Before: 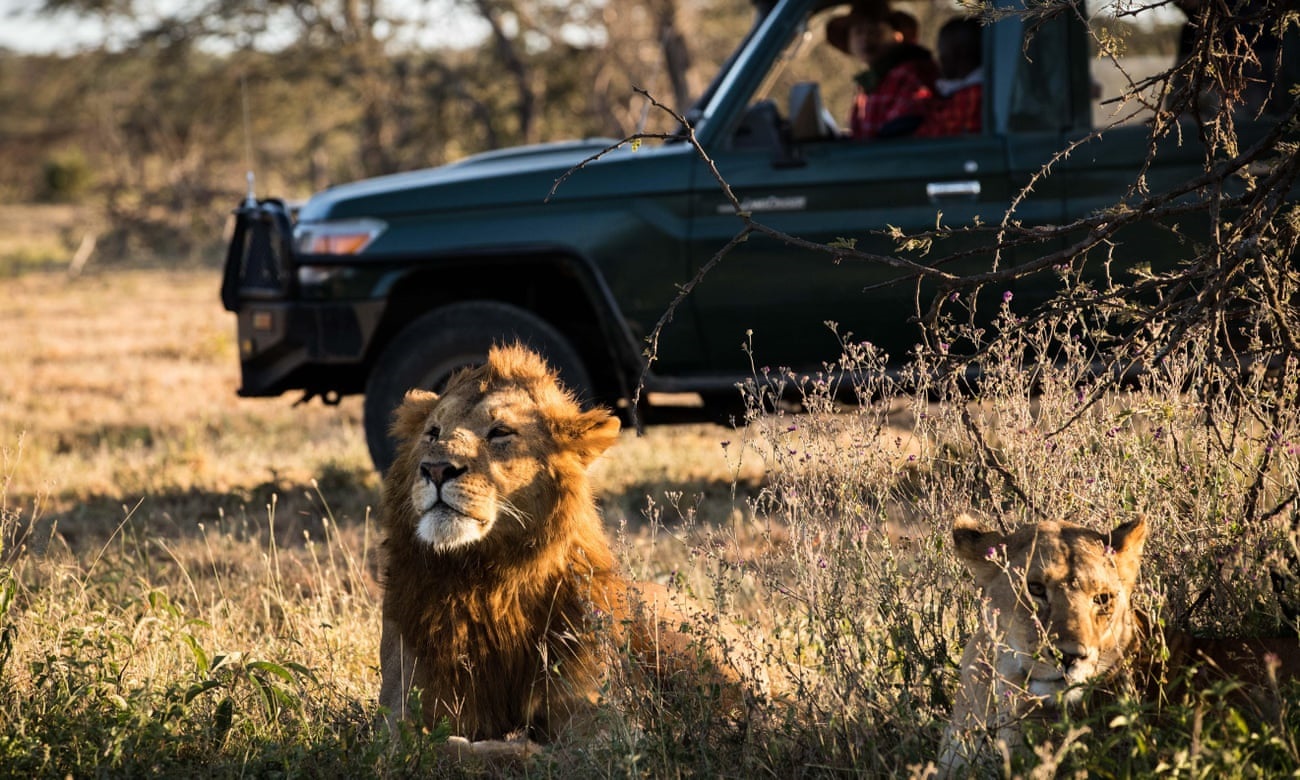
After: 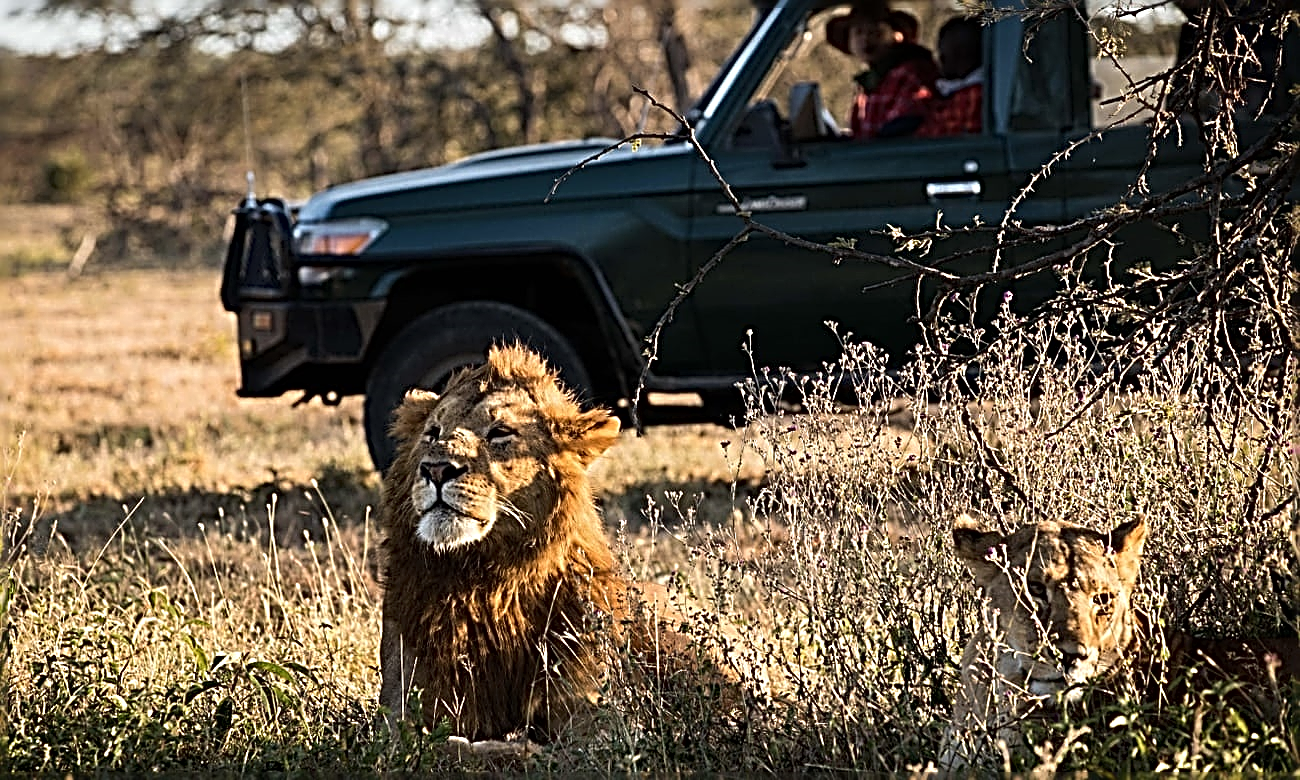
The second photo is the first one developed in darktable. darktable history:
contrast brightness saturation: saturation -0.05
sharpen: radius 3.161, amount 1.716
